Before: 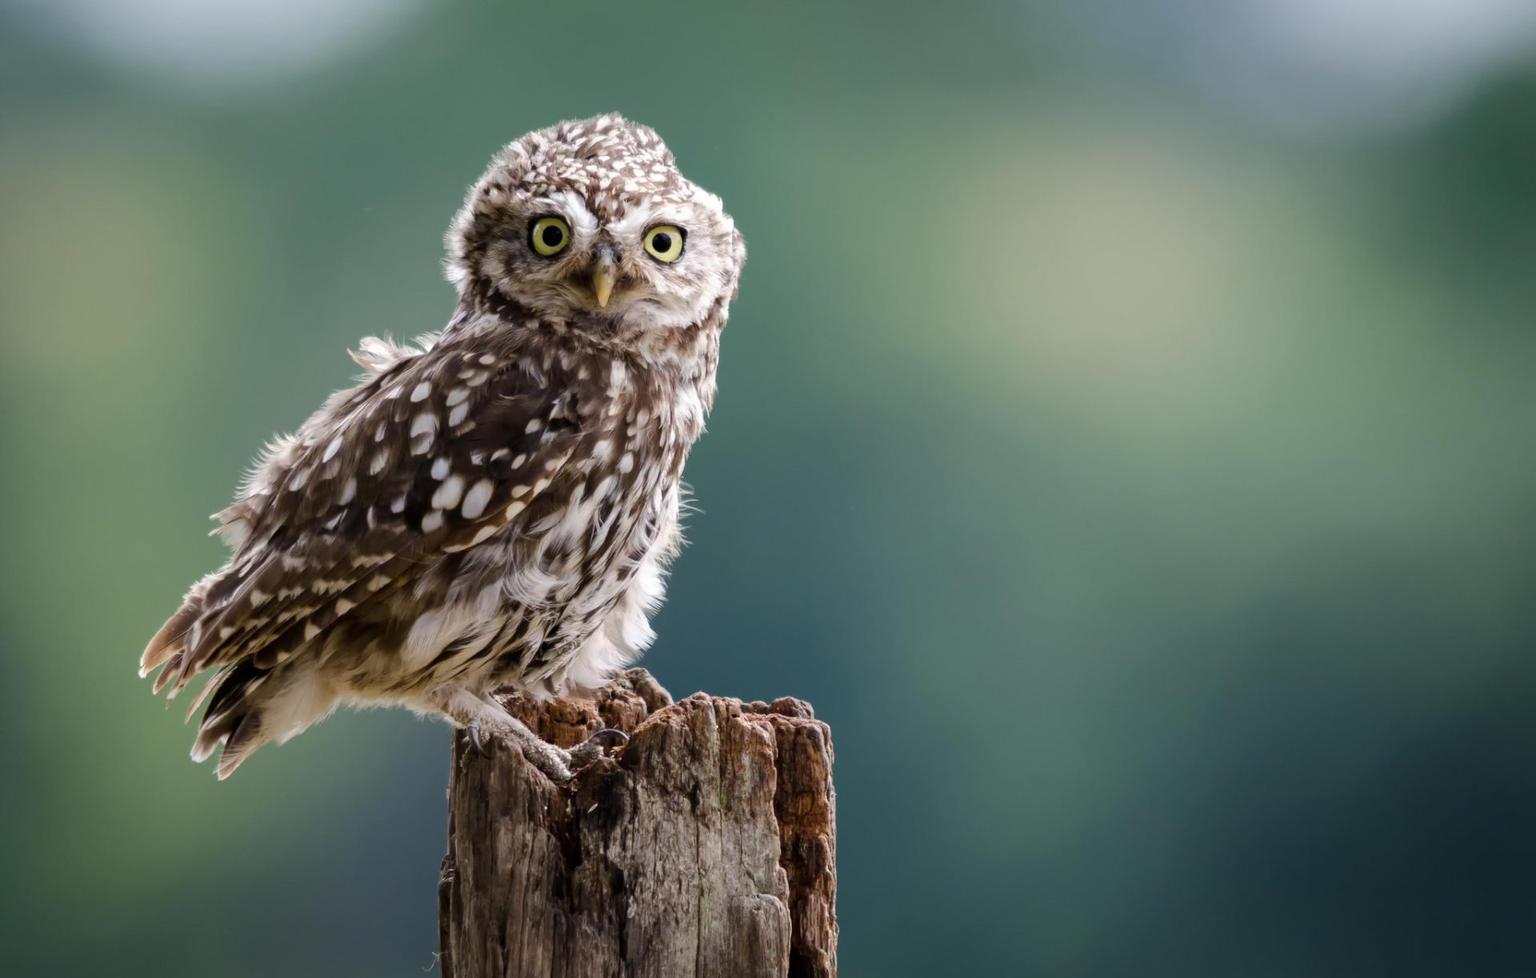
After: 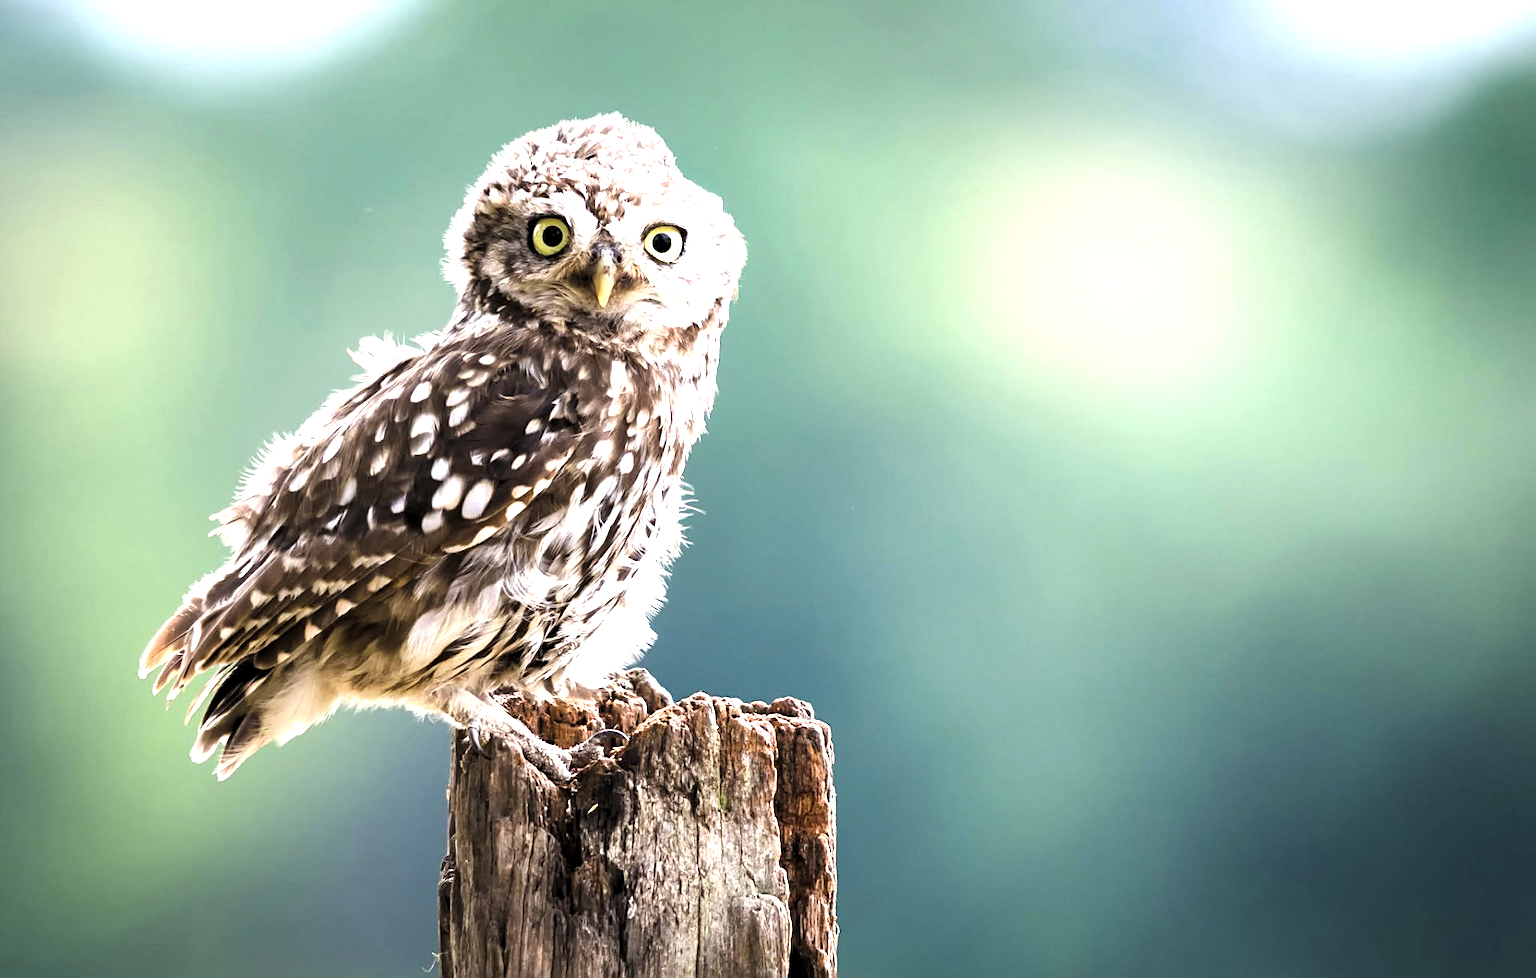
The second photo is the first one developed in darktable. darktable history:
exposure: black level correction -0.002, exposure 1.336 EV, compensate highlight preservation false
sharpen: on, module defaults
levels: levels [0.062, 0.494, 0.925]
